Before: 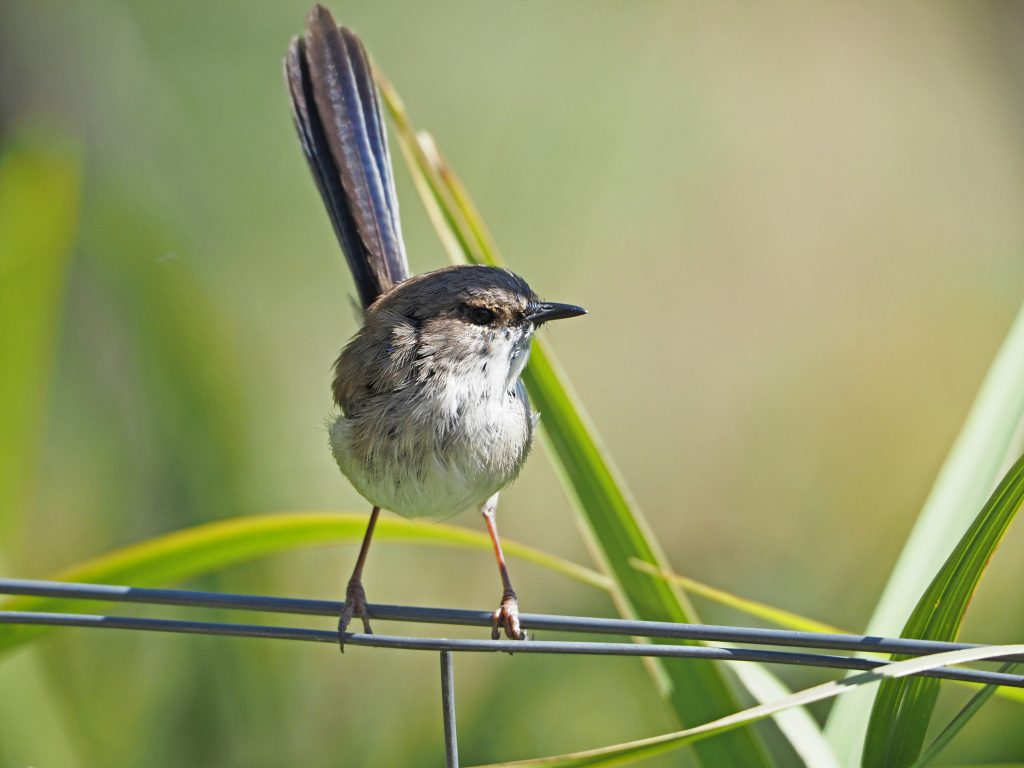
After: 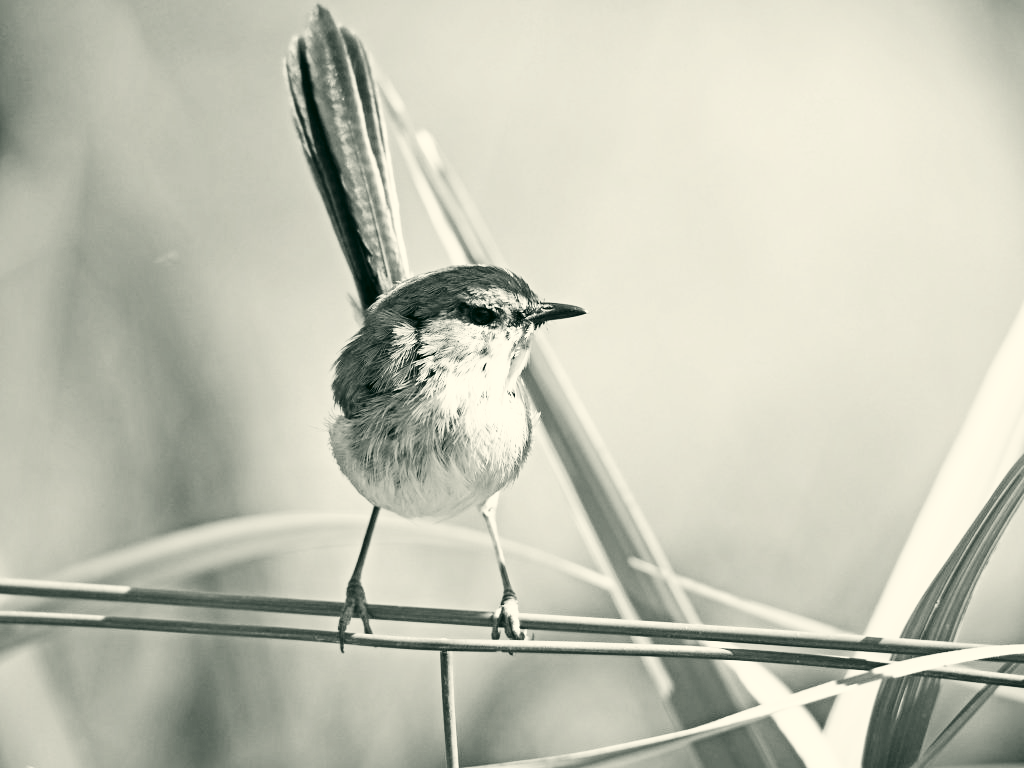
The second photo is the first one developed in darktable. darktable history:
color calibration: output gray [0.31, 0.36, 0.33, 0], gray › normalize channels true, illuminant same as pipeline (D50), adaptation XYZ, x 0.346, y 0.359, gamut compression 0
base curve: curves: ch0 [(0, 0) (0.007, 0.004) (0.027, 0.03) (0.046, 0.07) (0.207, 0.54) (0.442, 0.872) (0.673, 0.972) (1, 1)], preserve colors none
color correction: highlights a* -0.482, highlights b* 9.48, shadows a* -9.48, shadows b* 0.803
